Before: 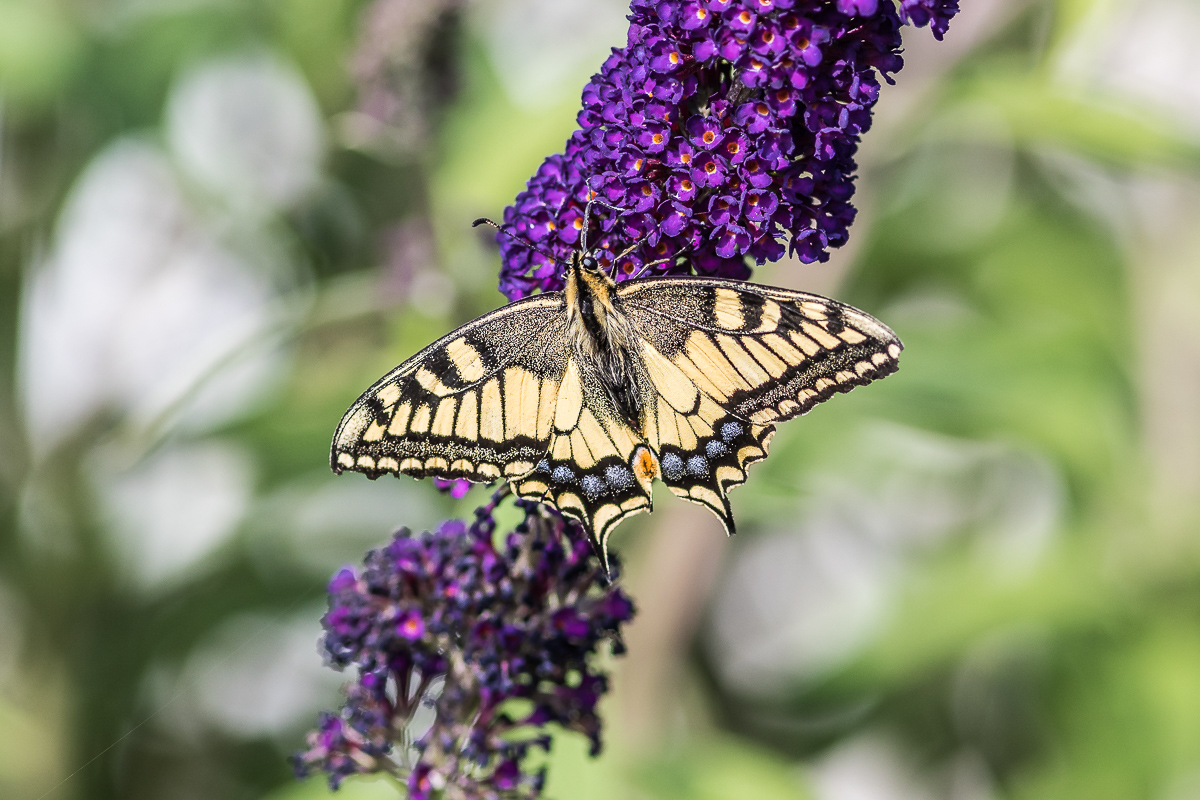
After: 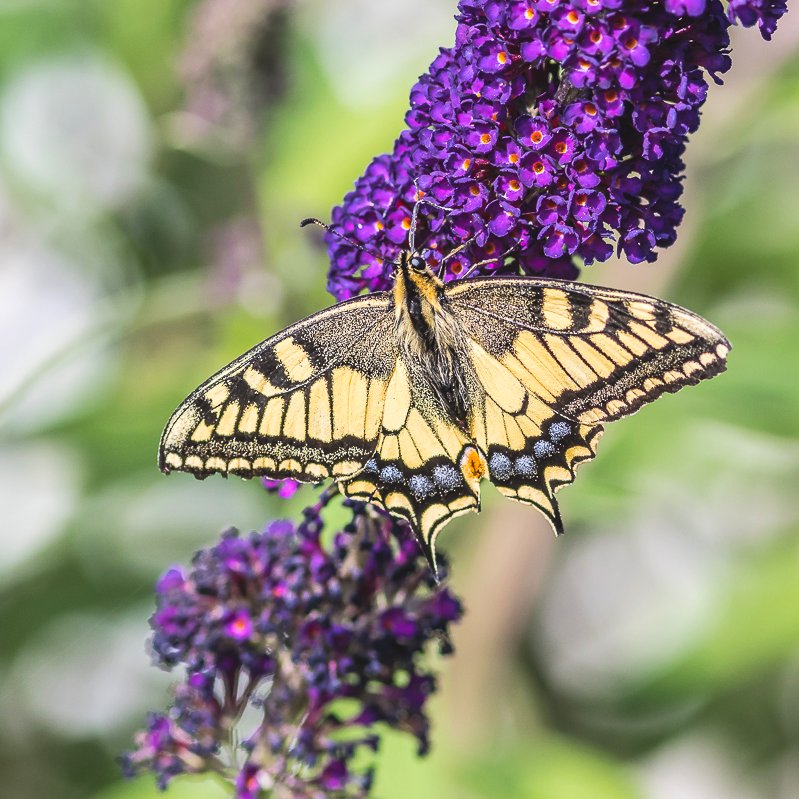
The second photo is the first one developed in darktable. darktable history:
color balance rgb: global offset › luminance 0.475%, global offset › hue 56.89°, linear chroma grading › shadows -7.495%, linear chroma grading › highlights -7.256%, linear chroma grading › global chroma -10.543%, linear chroma grading › mid-tones -8.287%, perceptual saturation grading › global saturation 31.232%, global vibrance 9.411%
crop and rotate: left 14.377%, right 18.972%
contrast brightness saturation: brightness 0.09, saturation 0.193
